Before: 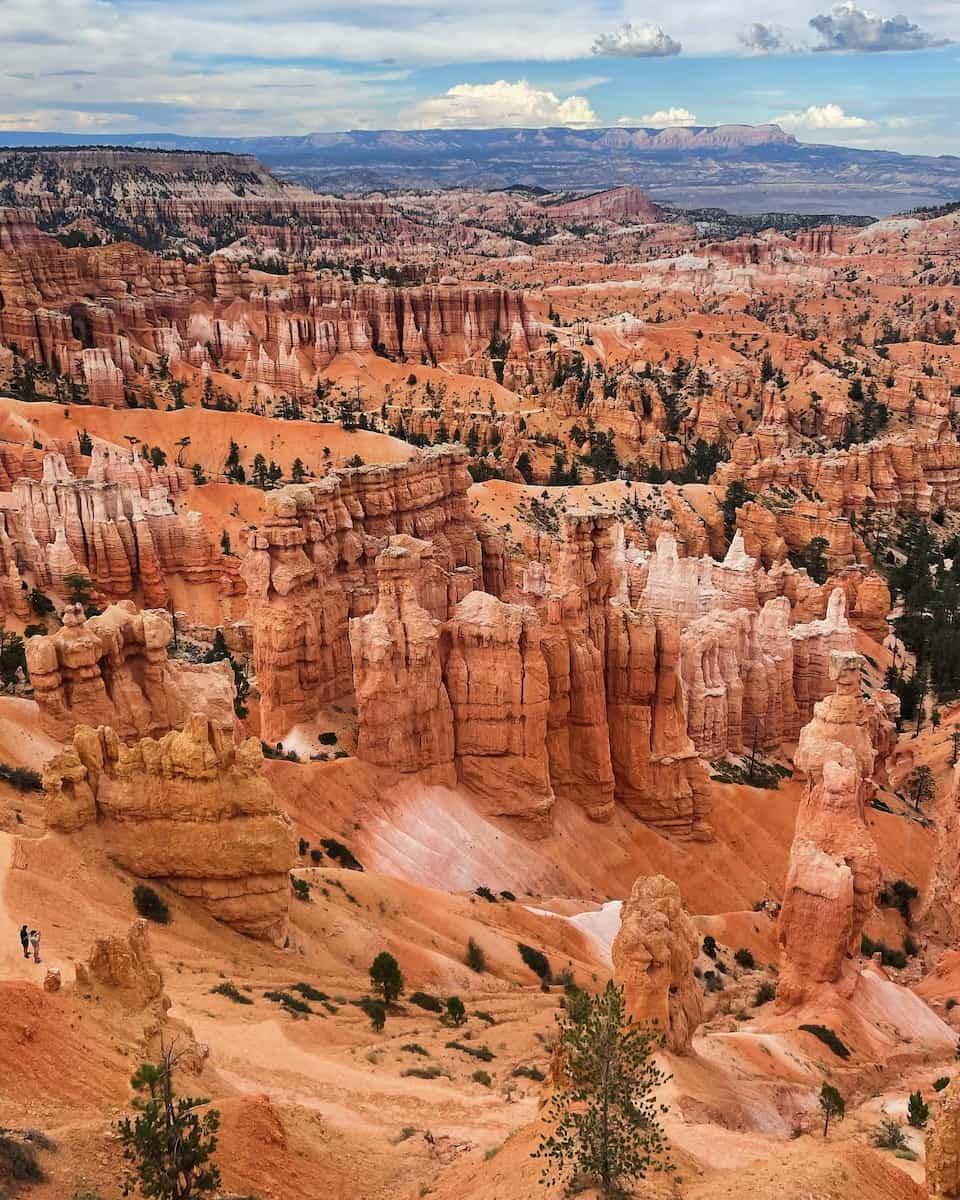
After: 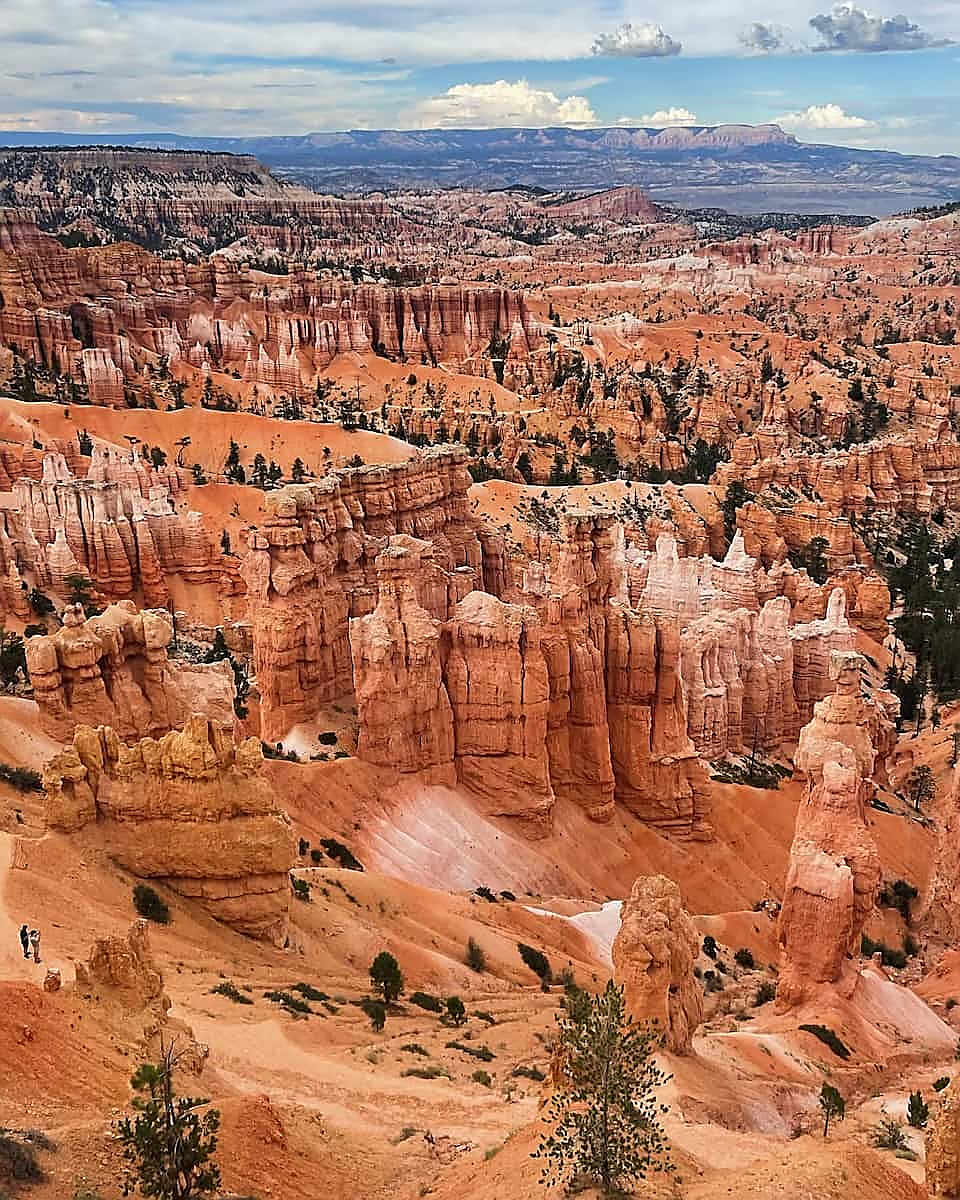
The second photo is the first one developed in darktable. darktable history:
sharpen: radius 1.392, amount 1.244, threshold 0.696
